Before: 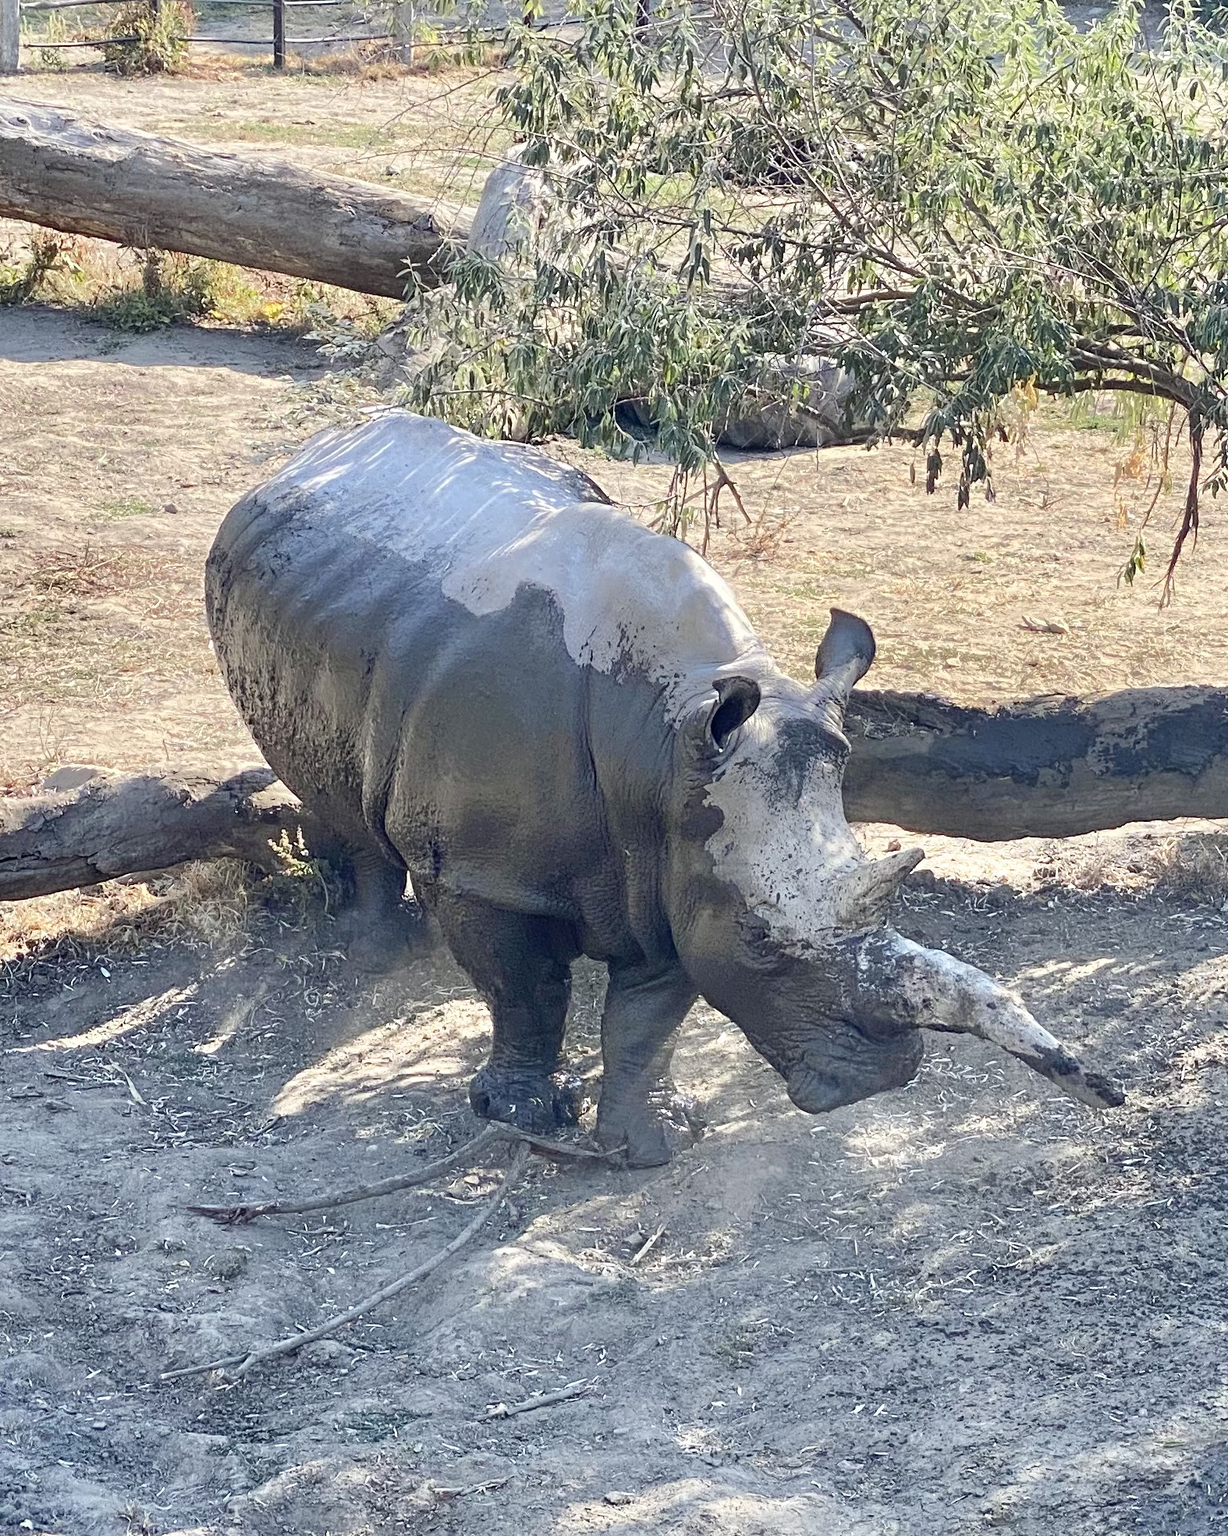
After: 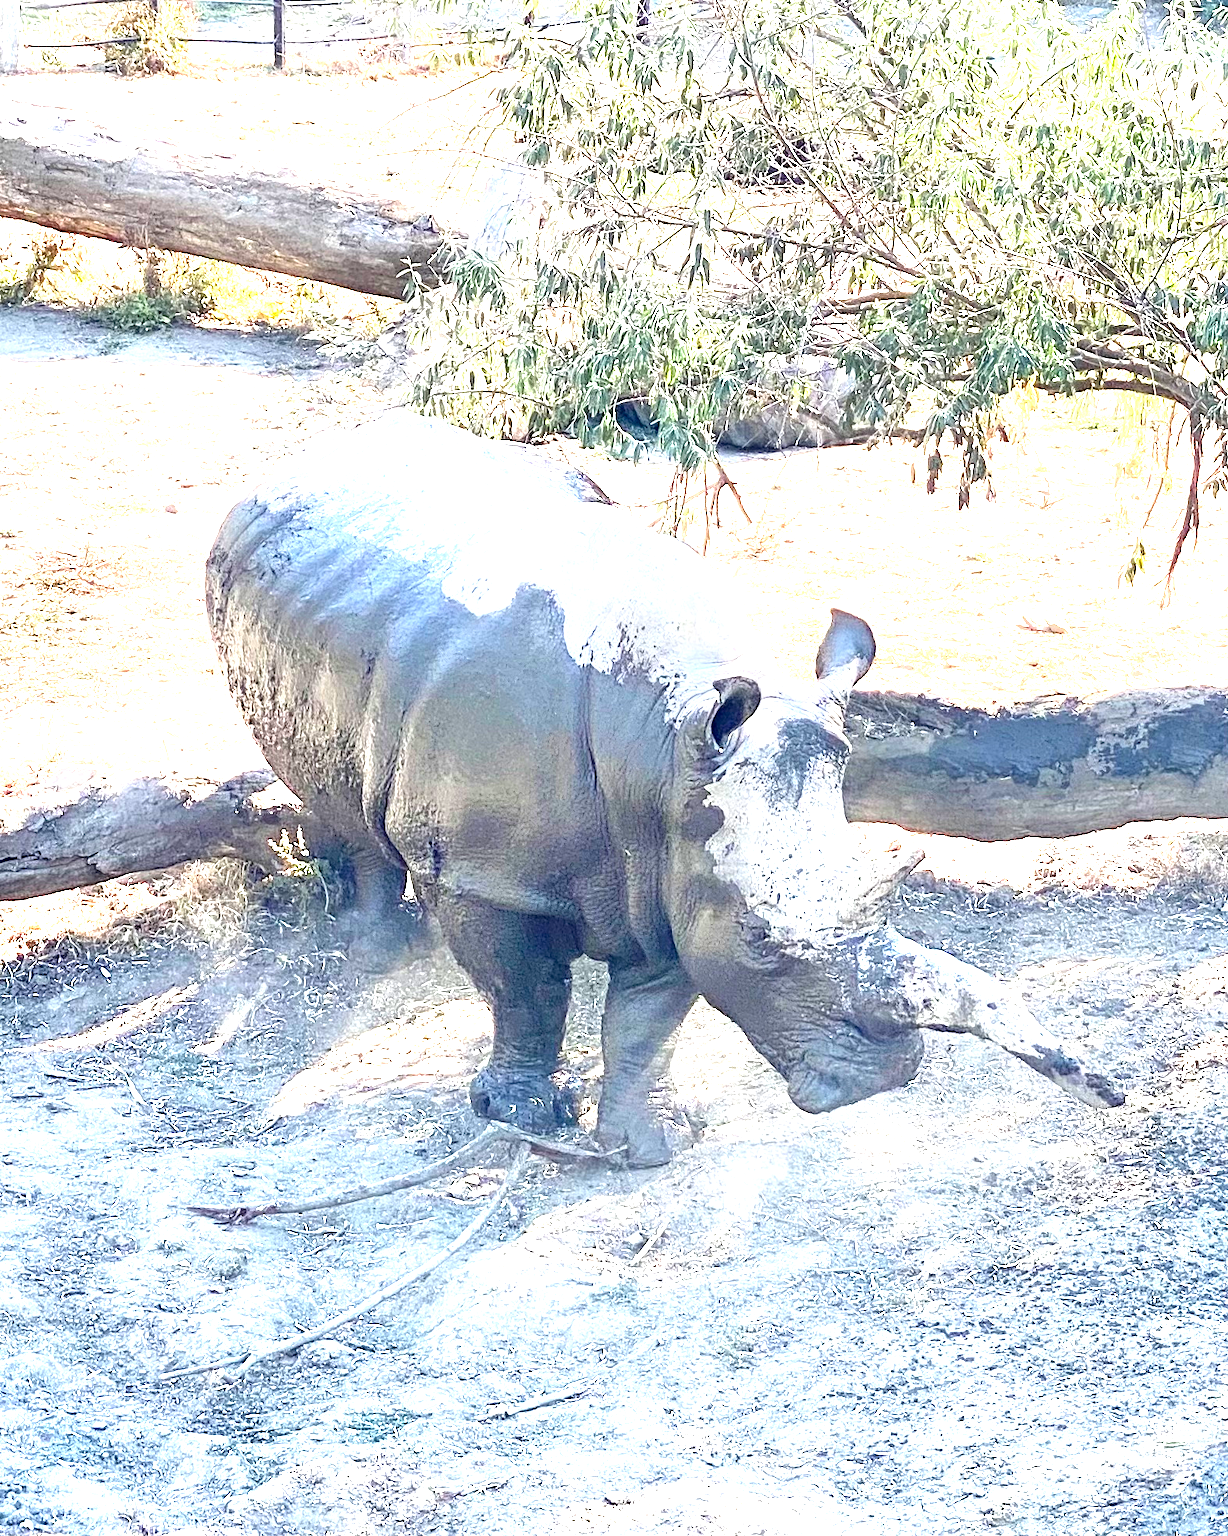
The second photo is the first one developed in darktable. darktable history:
exposure: black level correction 0.001, exposure 1.858 EV, compensate highlight preservation false
